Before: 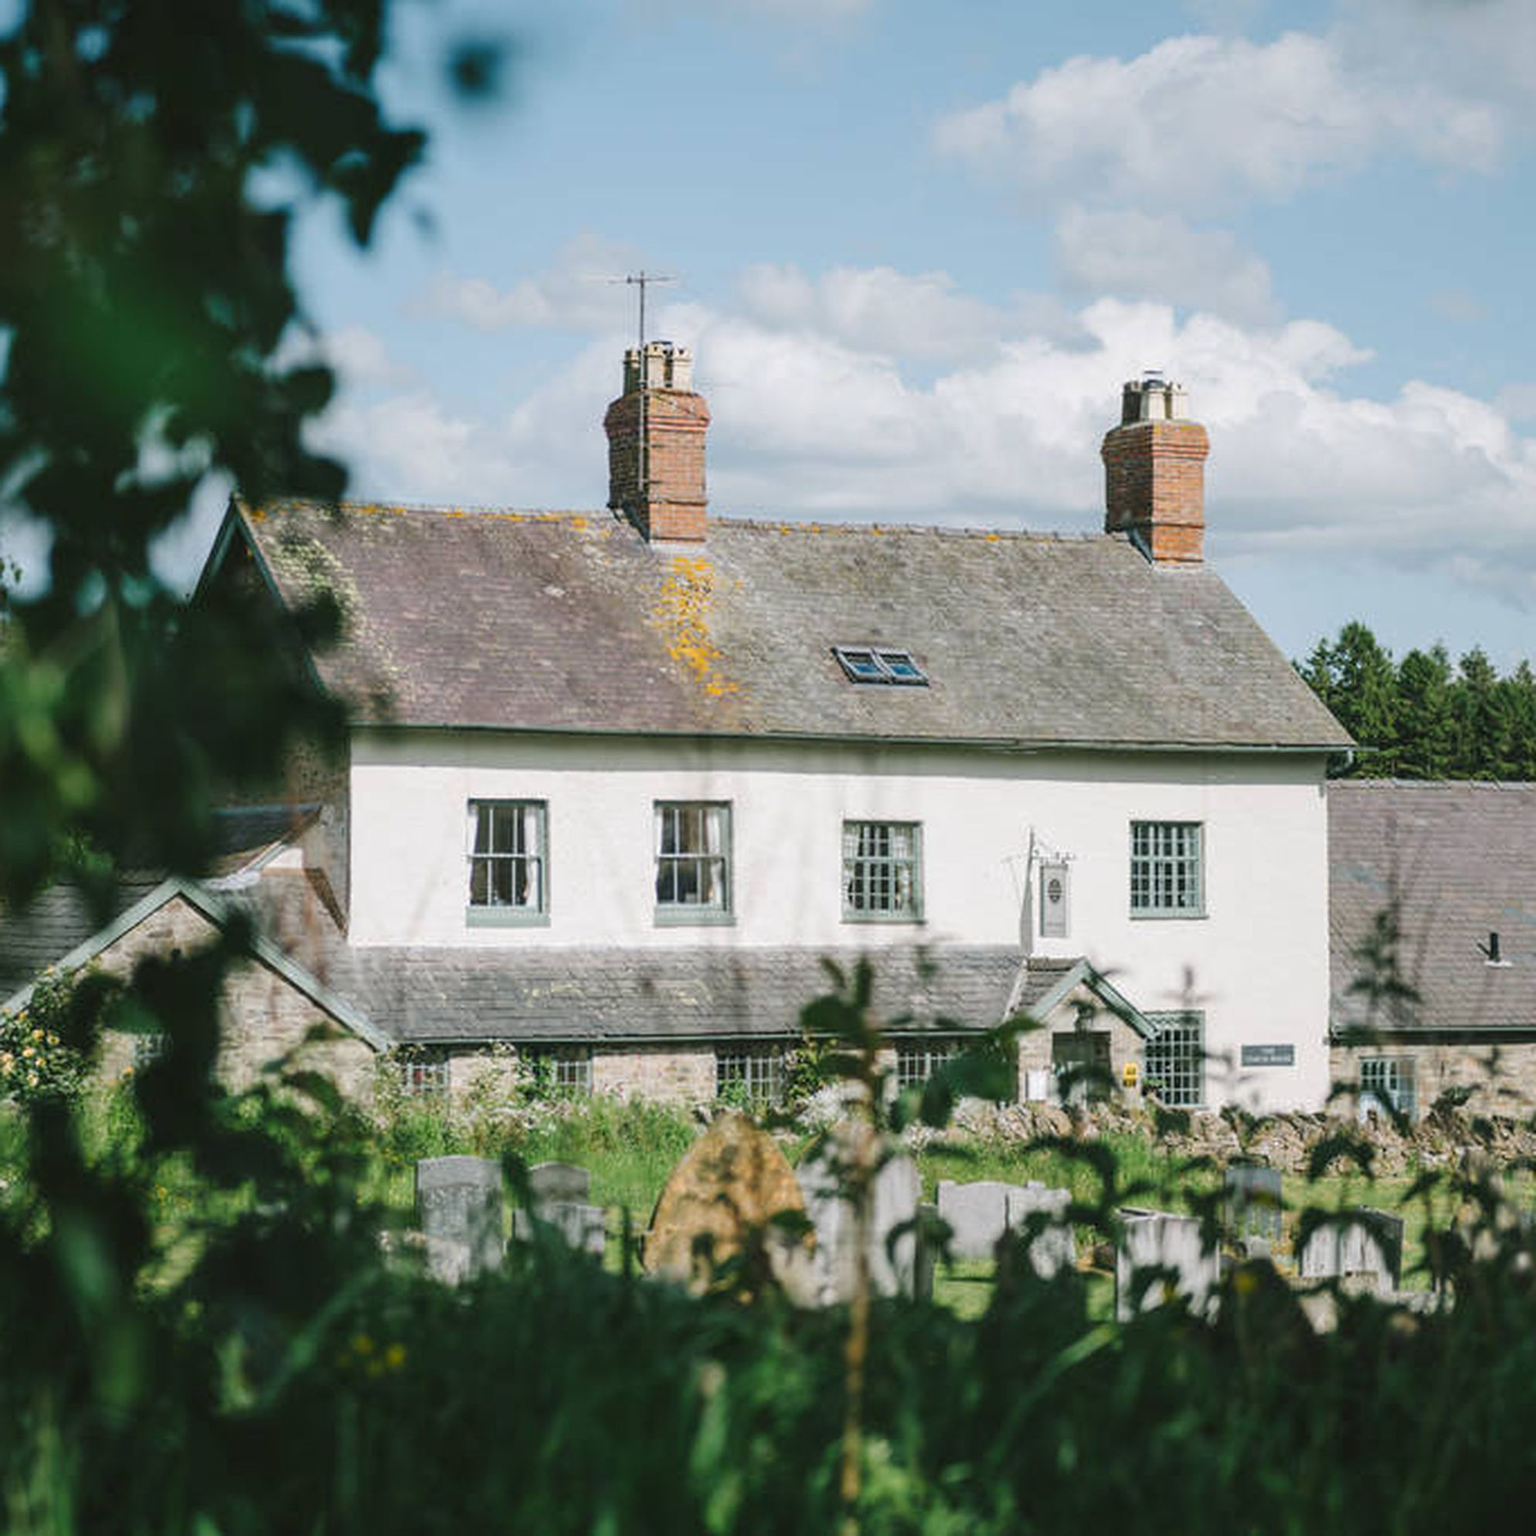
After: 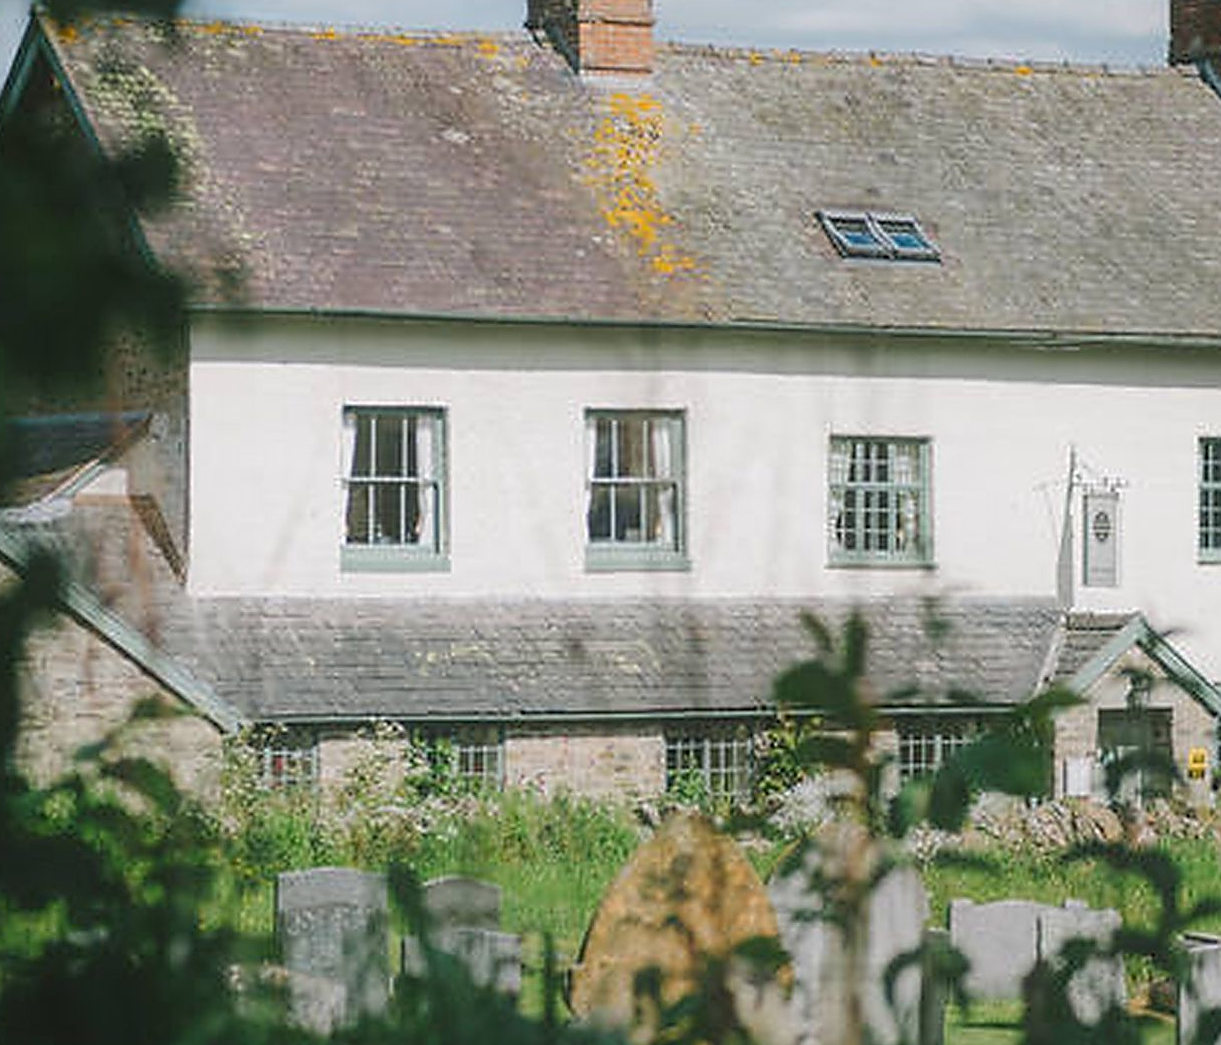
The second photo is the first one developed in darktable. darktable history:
contrast equalizer: y [[0.439, 0.44, 0.442, 0.457, 0.493, 0.498], [0.5 ×6], [0.5 ×6], [0 ×6], [0 ×6]]
rotate and perspective: rotation 0.174°, lens shift (vertical) 0.013, lens shift (horizontal) 0.019, shear 0.001, automatic cropping original format, crop left 0.007, crop right 0.991, crop top 0.016, crop bottom 0.997
crop: left 13.312%, top 31.28%, right 24.627%, bottom 15.582%
sharpen: radius 1.4, amount 1.25, threshold 0.7
